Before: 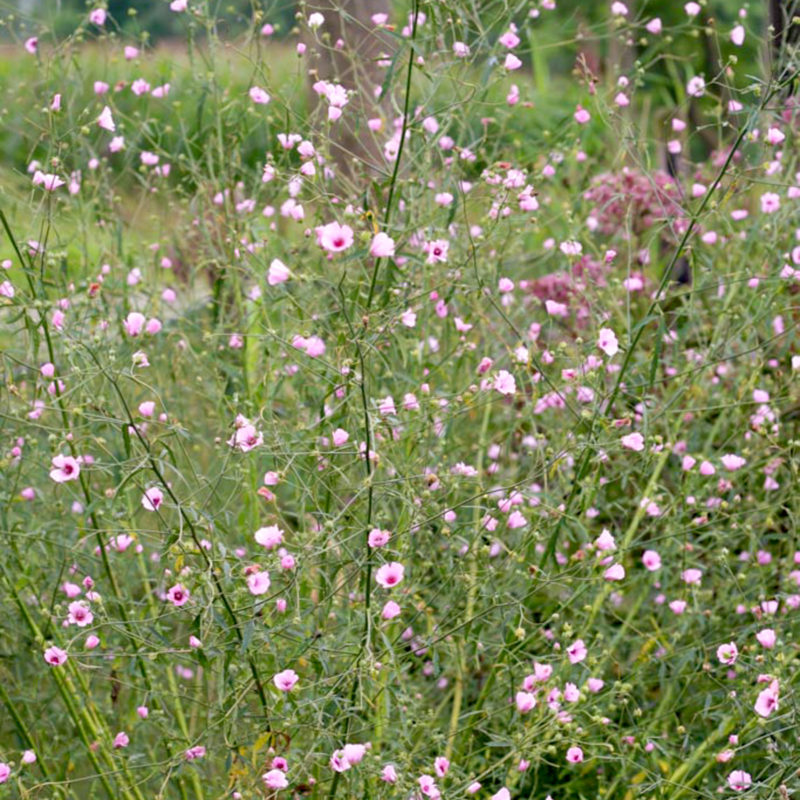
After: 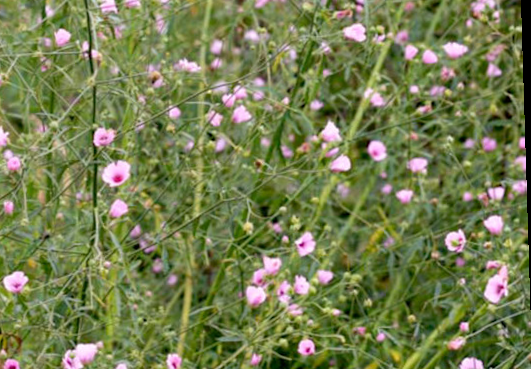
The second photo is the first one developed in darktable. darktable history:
rotate and perspective: rotation -1.77°, lens shift (horizontal) 0.004, automatic cropping off
crop and rotate: left 35.509%, top 50.238%, bottom 4.934%
